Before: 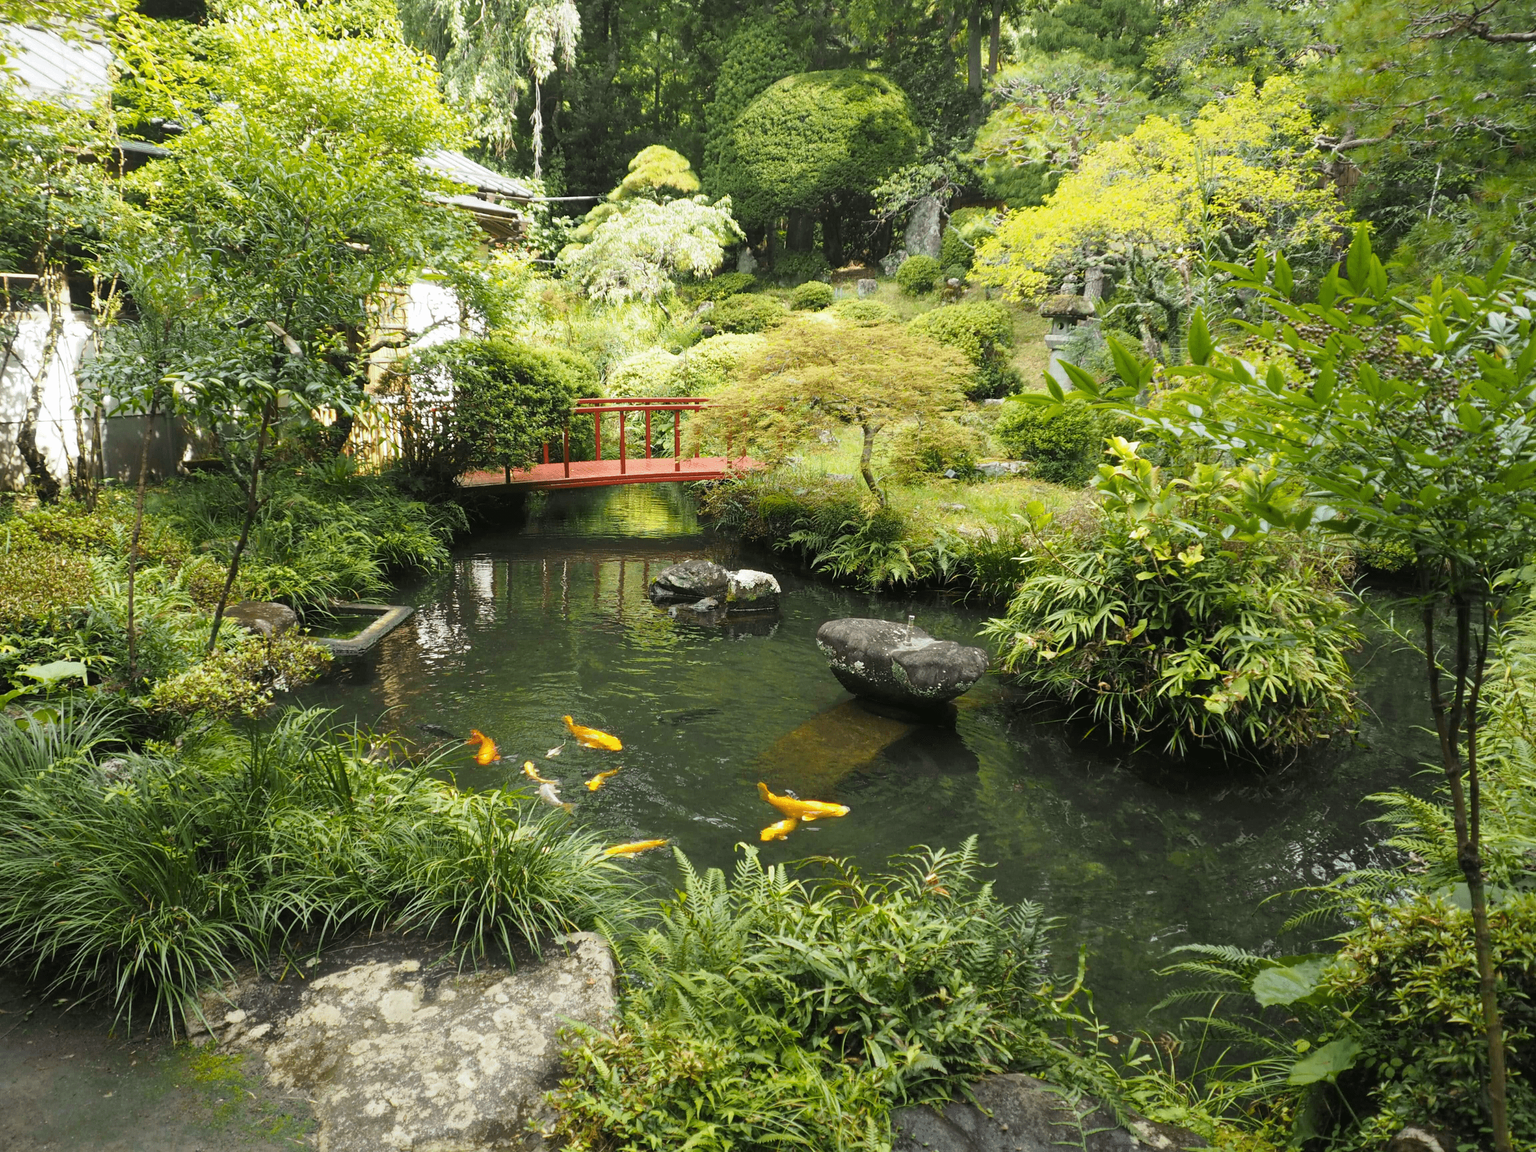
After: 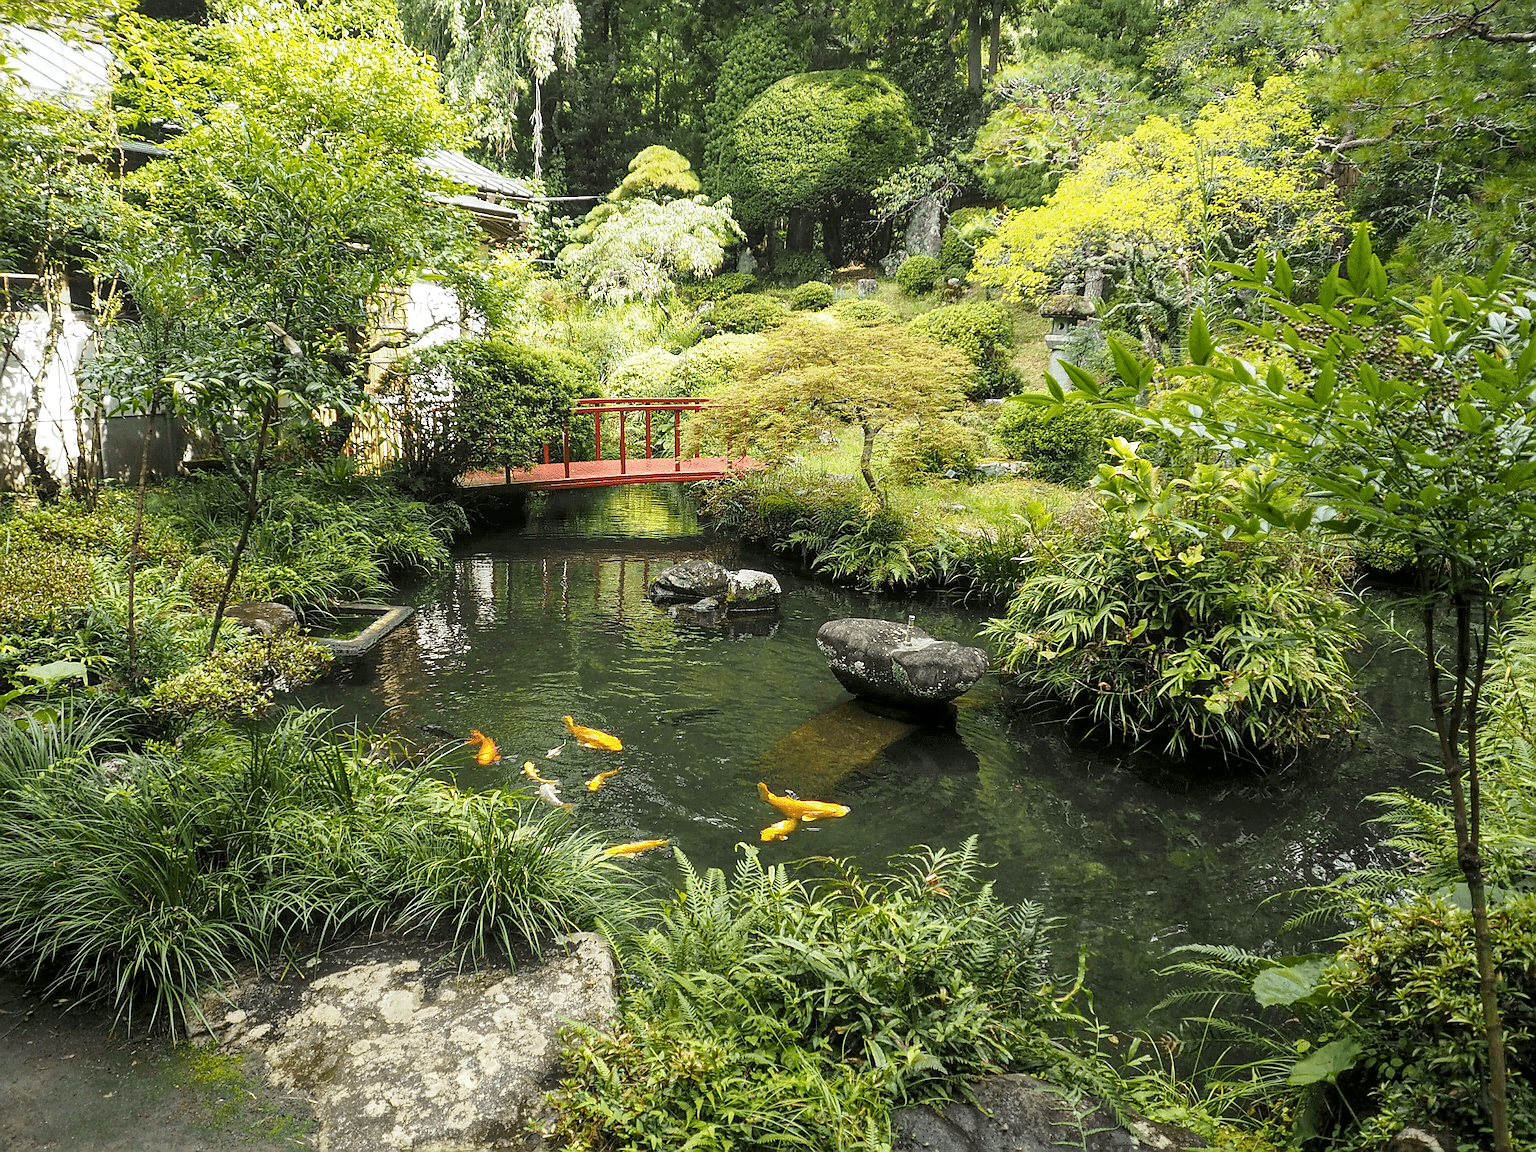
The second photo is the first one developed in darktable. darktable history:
local contrast: detail 130%
sharpen: radius 1.356, amount 1.237, threshold 0.815
